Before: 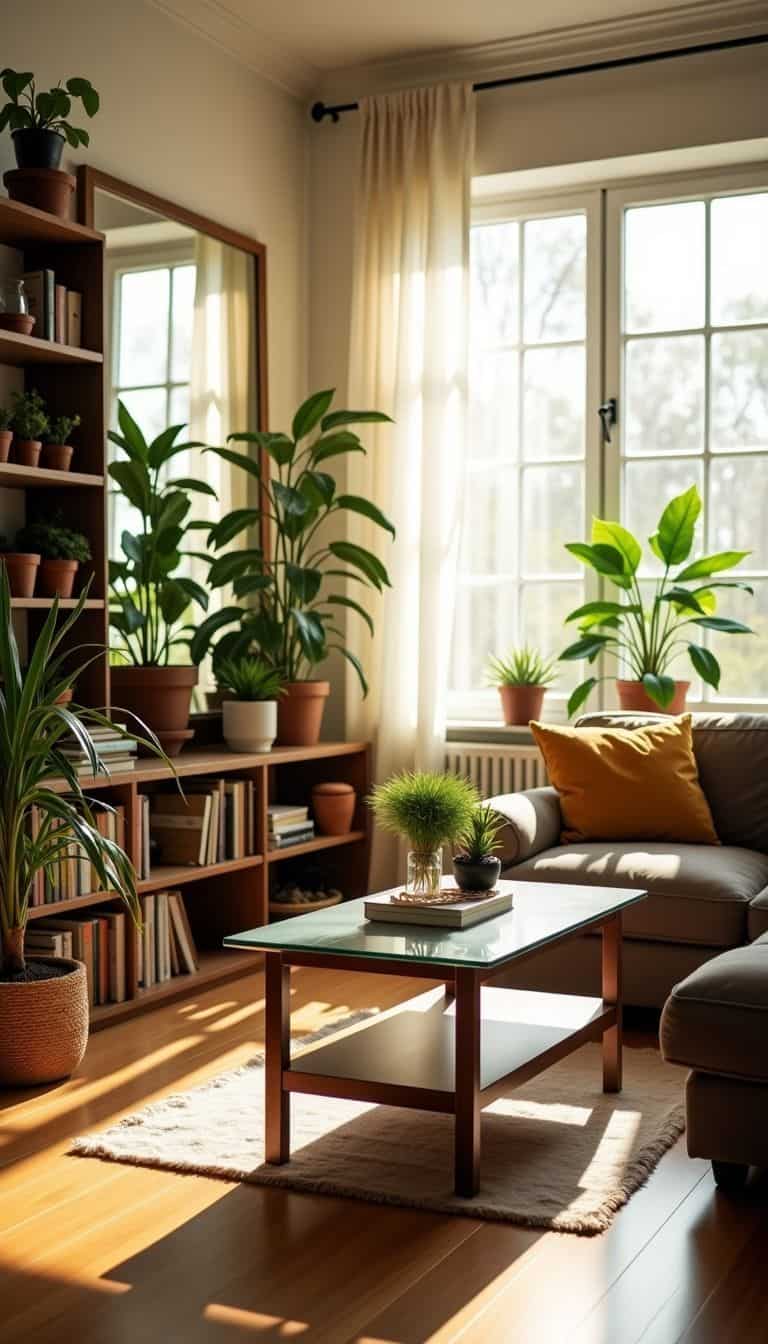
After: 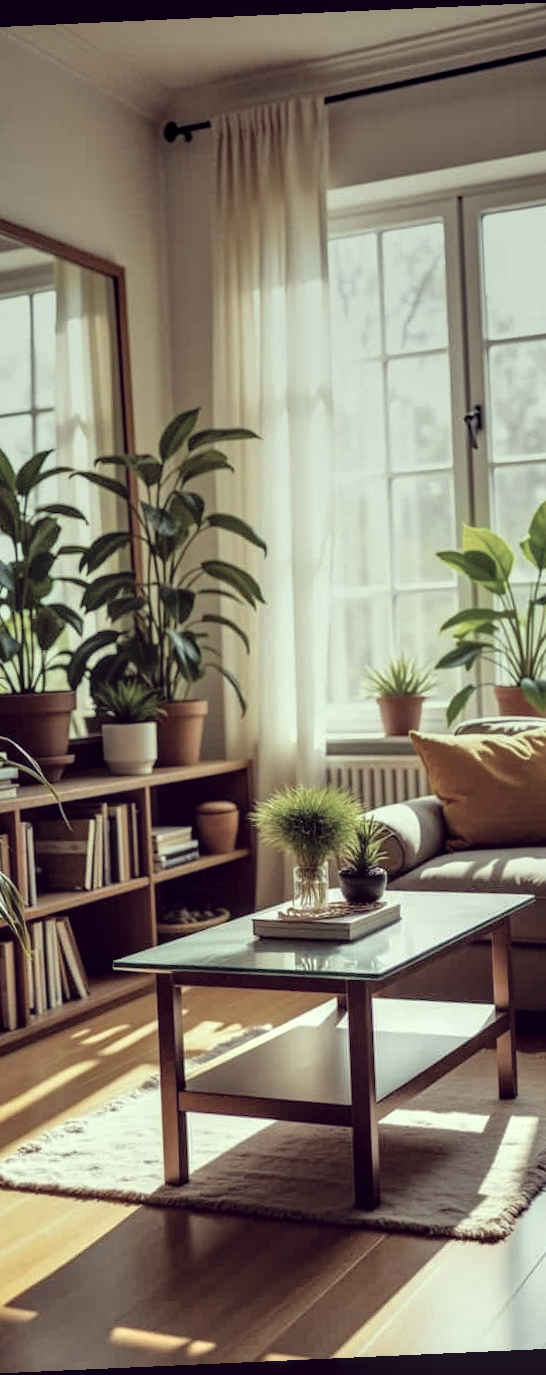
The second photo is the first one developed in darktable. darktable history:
crop and rotate: left 18.442%, right 15.508%
rotate and perspective: rotation -2.56°, automatic cropping off
color balance rgb: perceptual saturation grading › global saturation 20%, global vibrance 20%
tone equalizer: -8 EV 0.001 EV, -7 EV -0.004 EV, -6 EV 0.009 EV, -5 EV 0.032 EV, -4 EV 0.276 EV, -3 EV 0.644 EV, -2 EV 0.584 EV, -1 EV 0.187 EV, +0 EV 0.024 EV
local contrast: on, module defaults
white balance: red 1.004, blue 1.024
color correction: highlights a* -20.17, highlights b* 20.27, shadows a* 20.03, shadows b* -20.46, saturation 0.43
graduated density: on, module defaults
